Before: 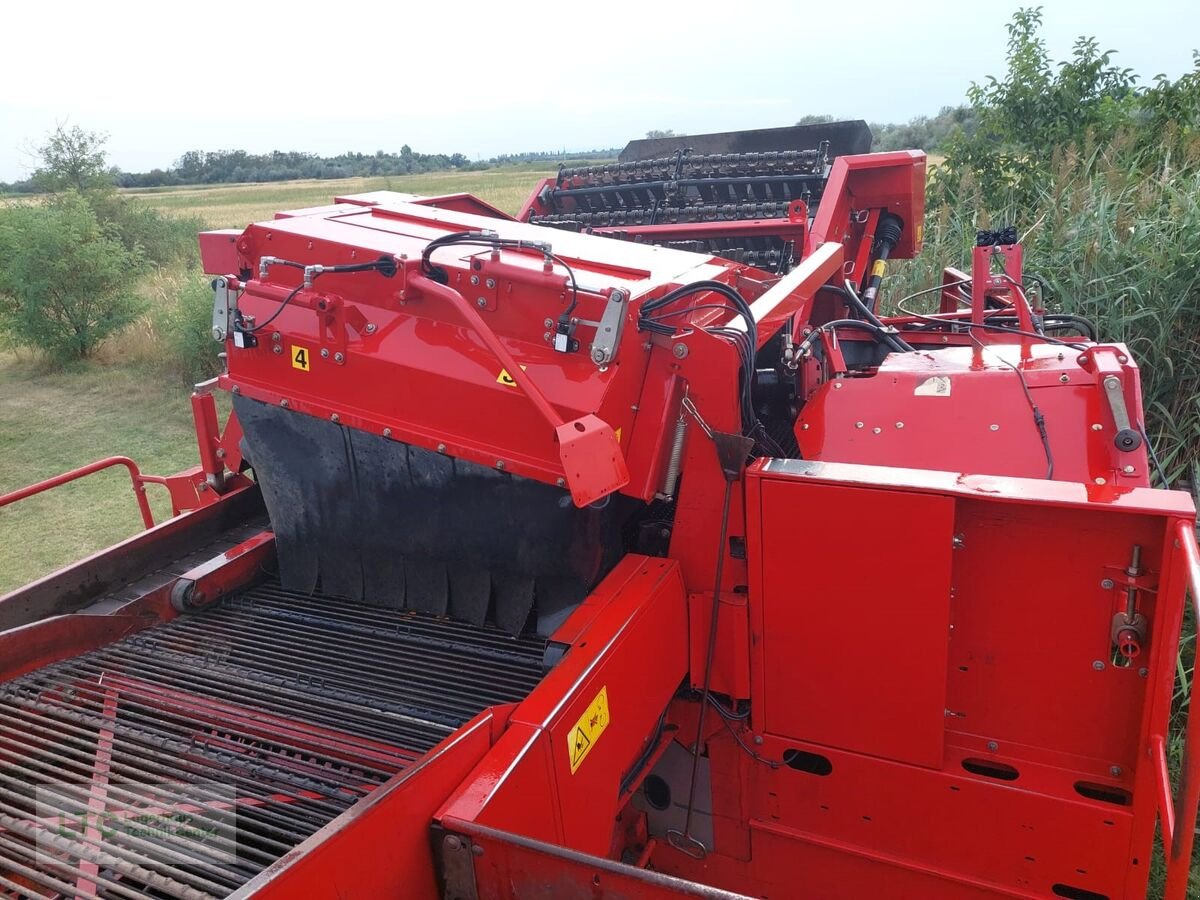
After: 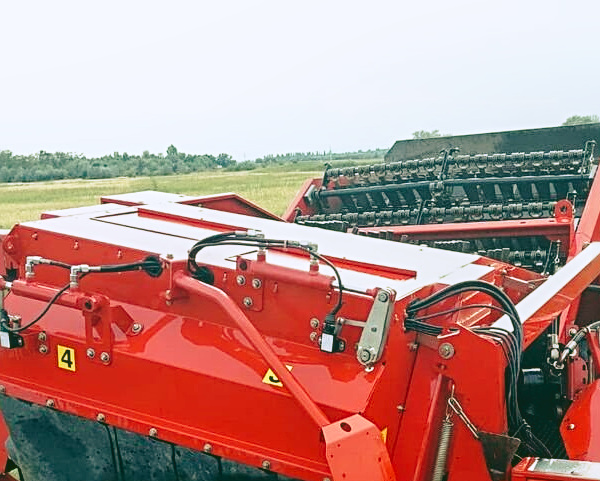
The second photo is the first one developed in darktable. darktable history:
rgb curve: curves: ch0 [(0.123, 0.061) (0.995, 0.887)]; ch1 [(0.06, 0.116) (1, 0.906)]; ch2 [(0, 0) (0.824, 0.69) (1, 1)], mode RGB, independent channels, compensate middle gray true
crop: left 19.556%, right 30.401%, bottom 46.458%
base curve: curves: ch0 [(0, 0) (0.028, 0.03) (0.121, 0.232) (0.46, 0.748) (0.859, 0.968) (1, 1)], preserve colors none
local contrast: detail 110%
sharpen: radius 3.119
